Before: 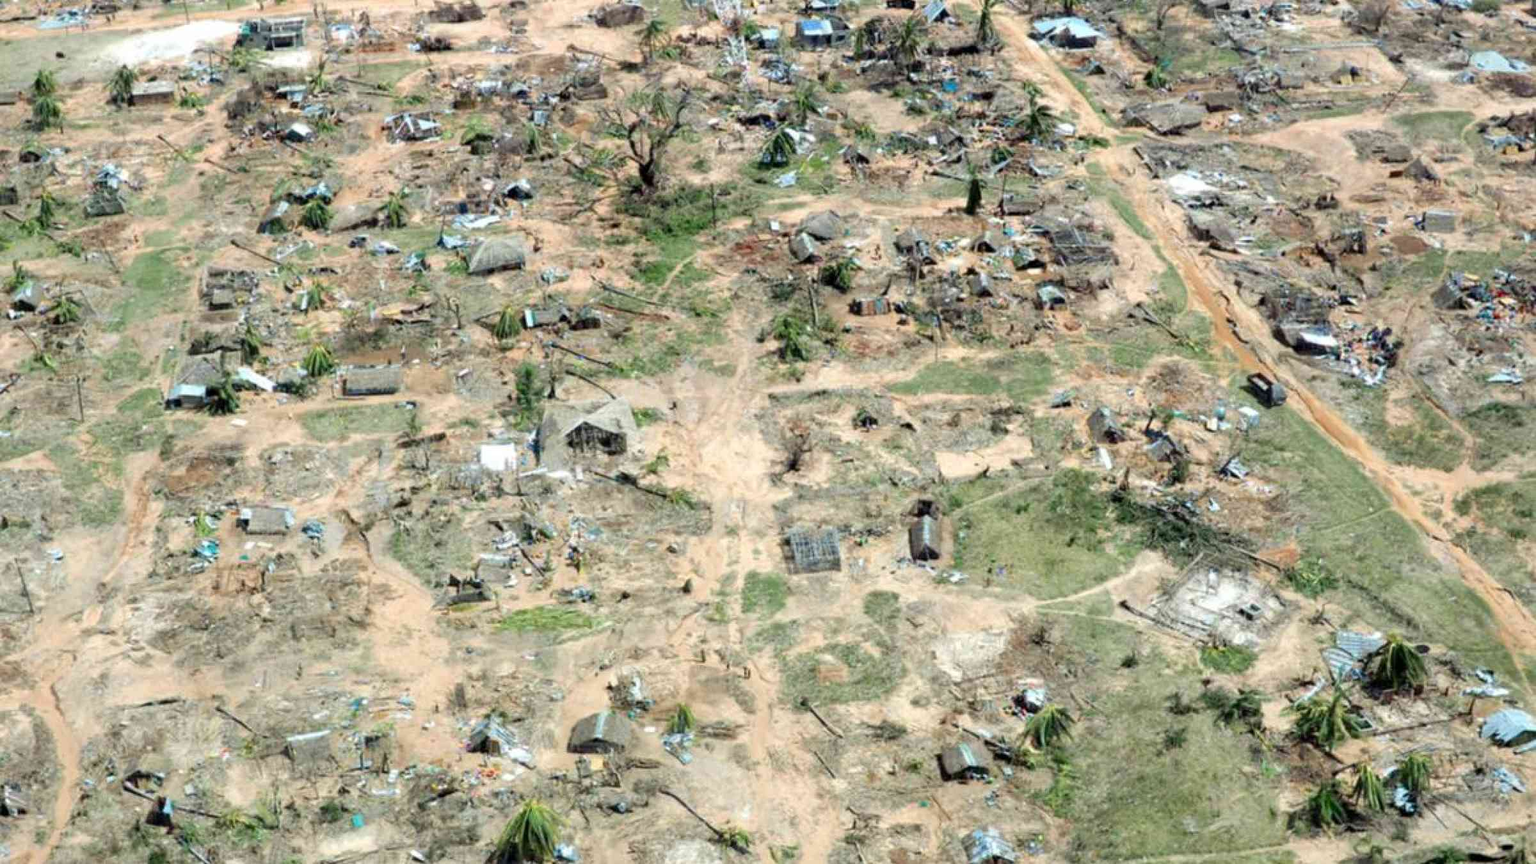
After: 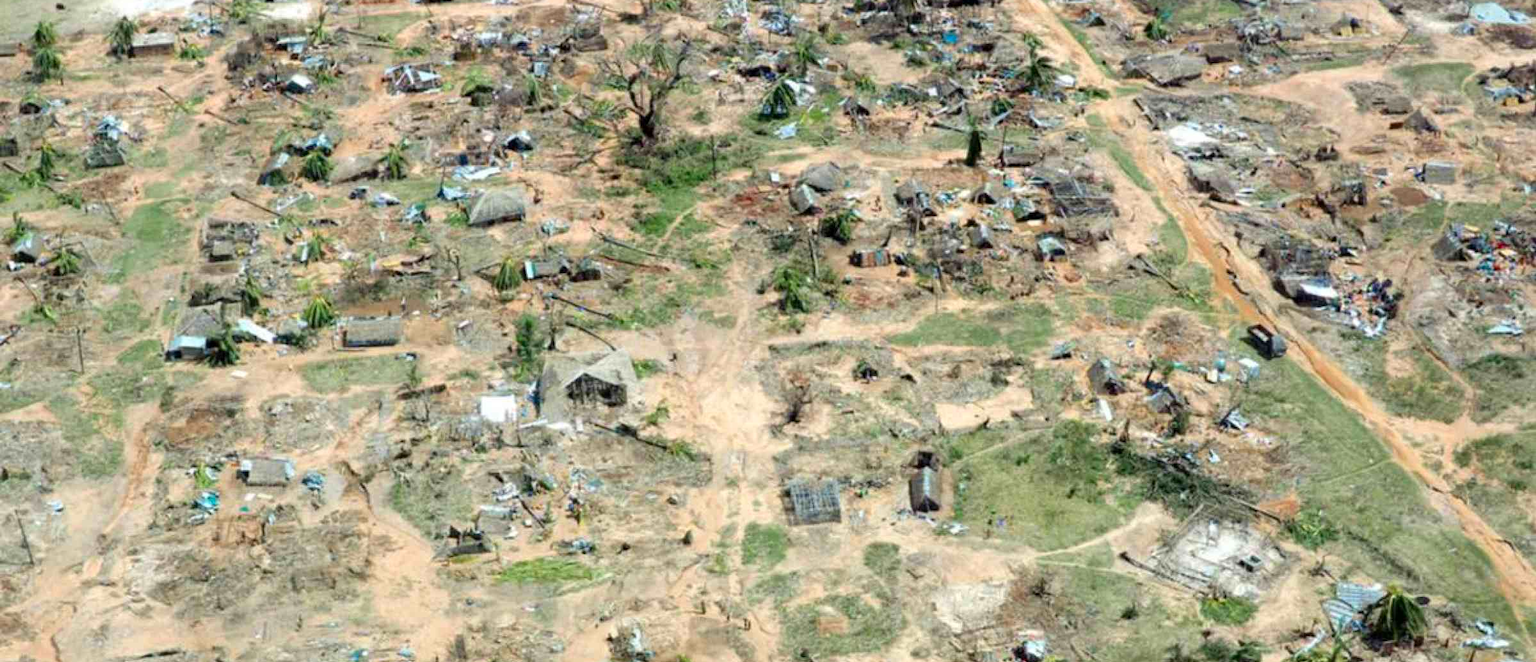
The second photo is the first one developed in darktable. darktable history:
contrast brightness saturation: contrast 0.04, saturation 0.16
crop: top 5.667%, bottom 17.637%
